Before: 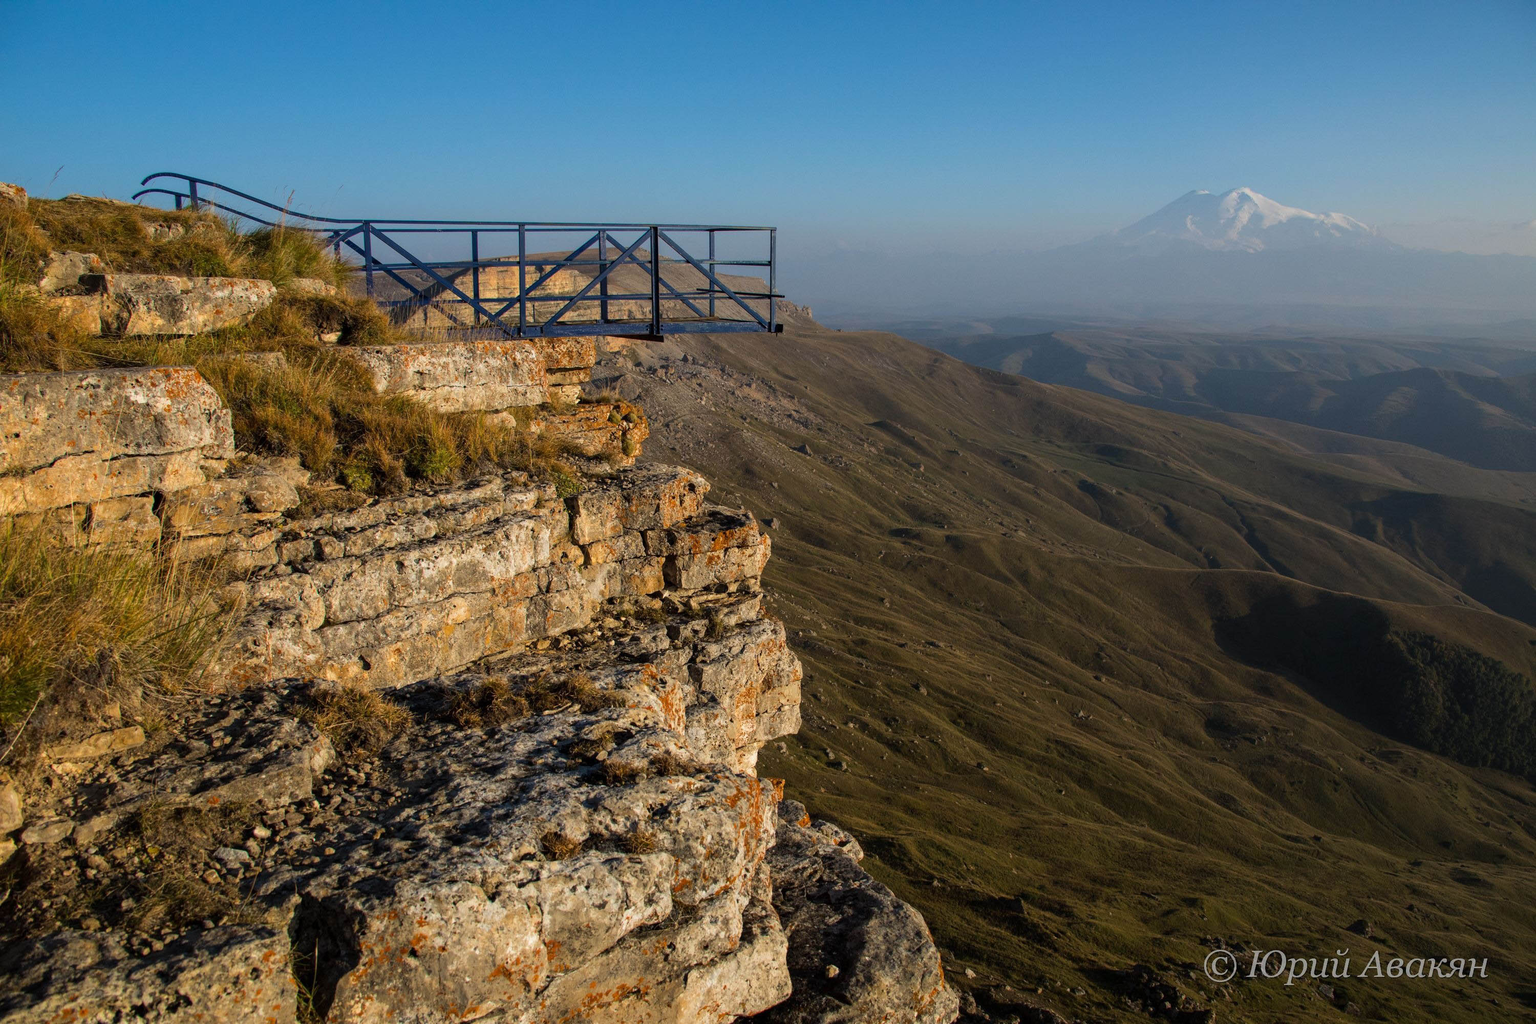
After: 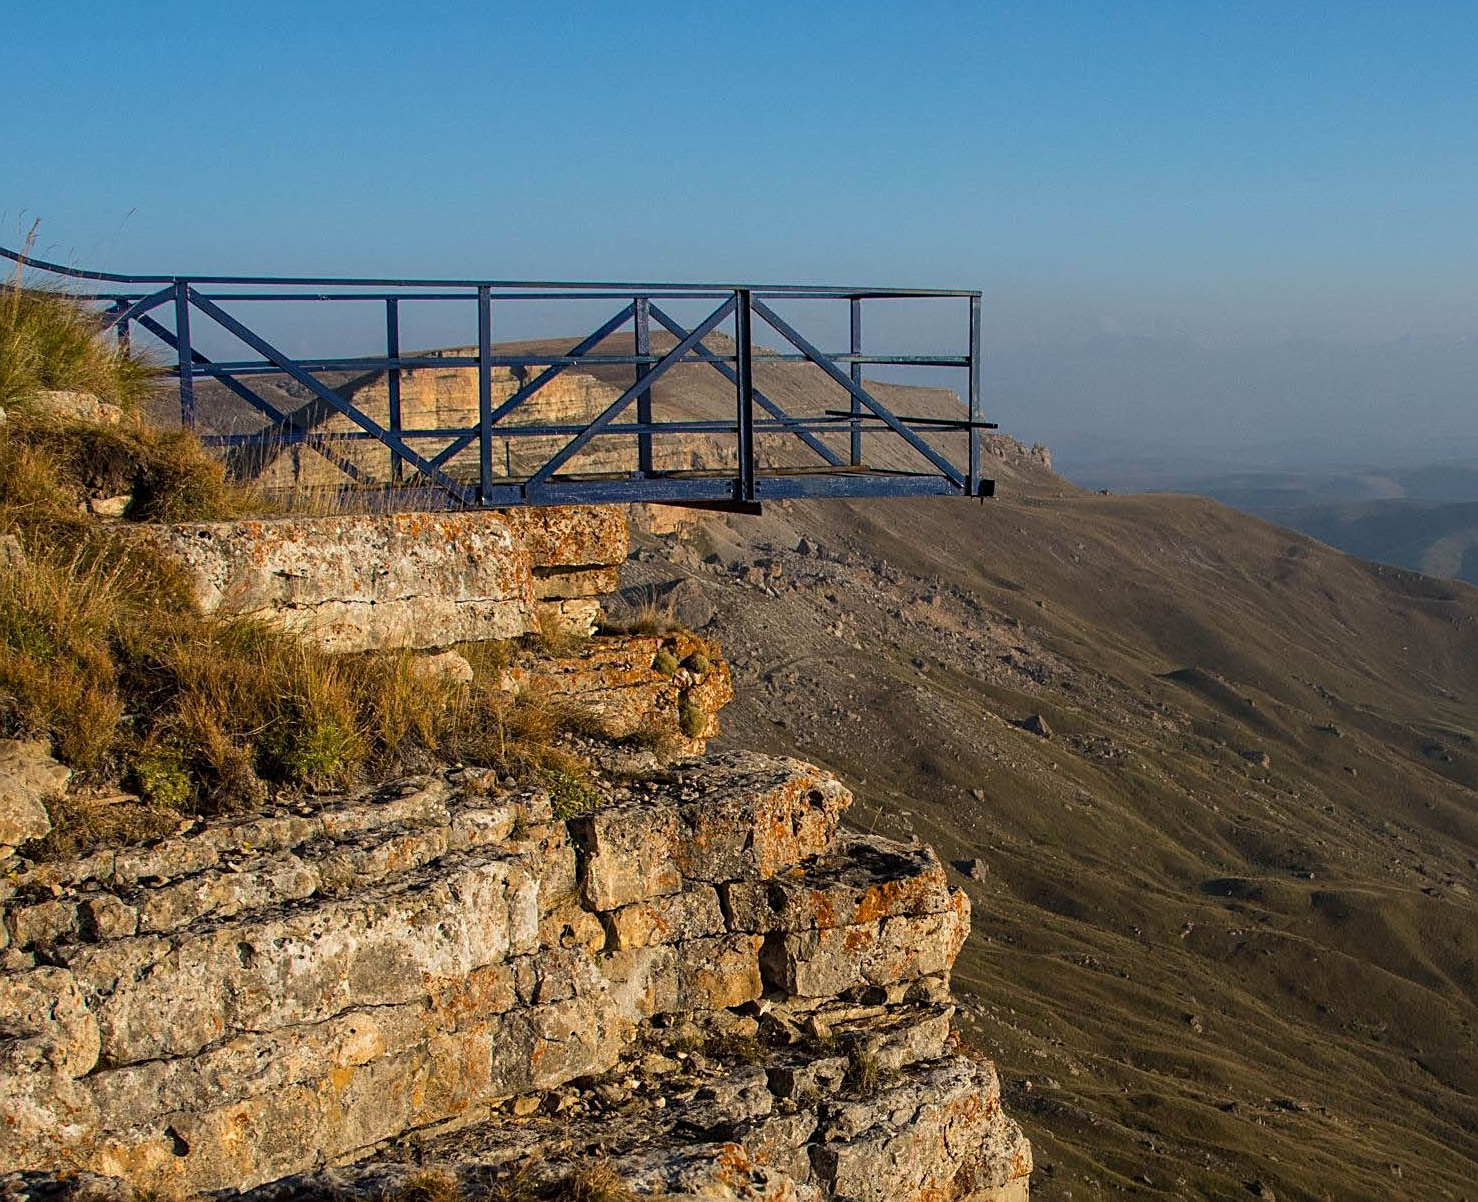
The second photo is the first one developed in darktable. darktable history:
crop: left 17.835%, top 7.675%, right 32.881%, bottom 32.213%
sharpen: on, module defaults
rotate and perspective: automatic cropping original format, crop left 0, crop top 0
